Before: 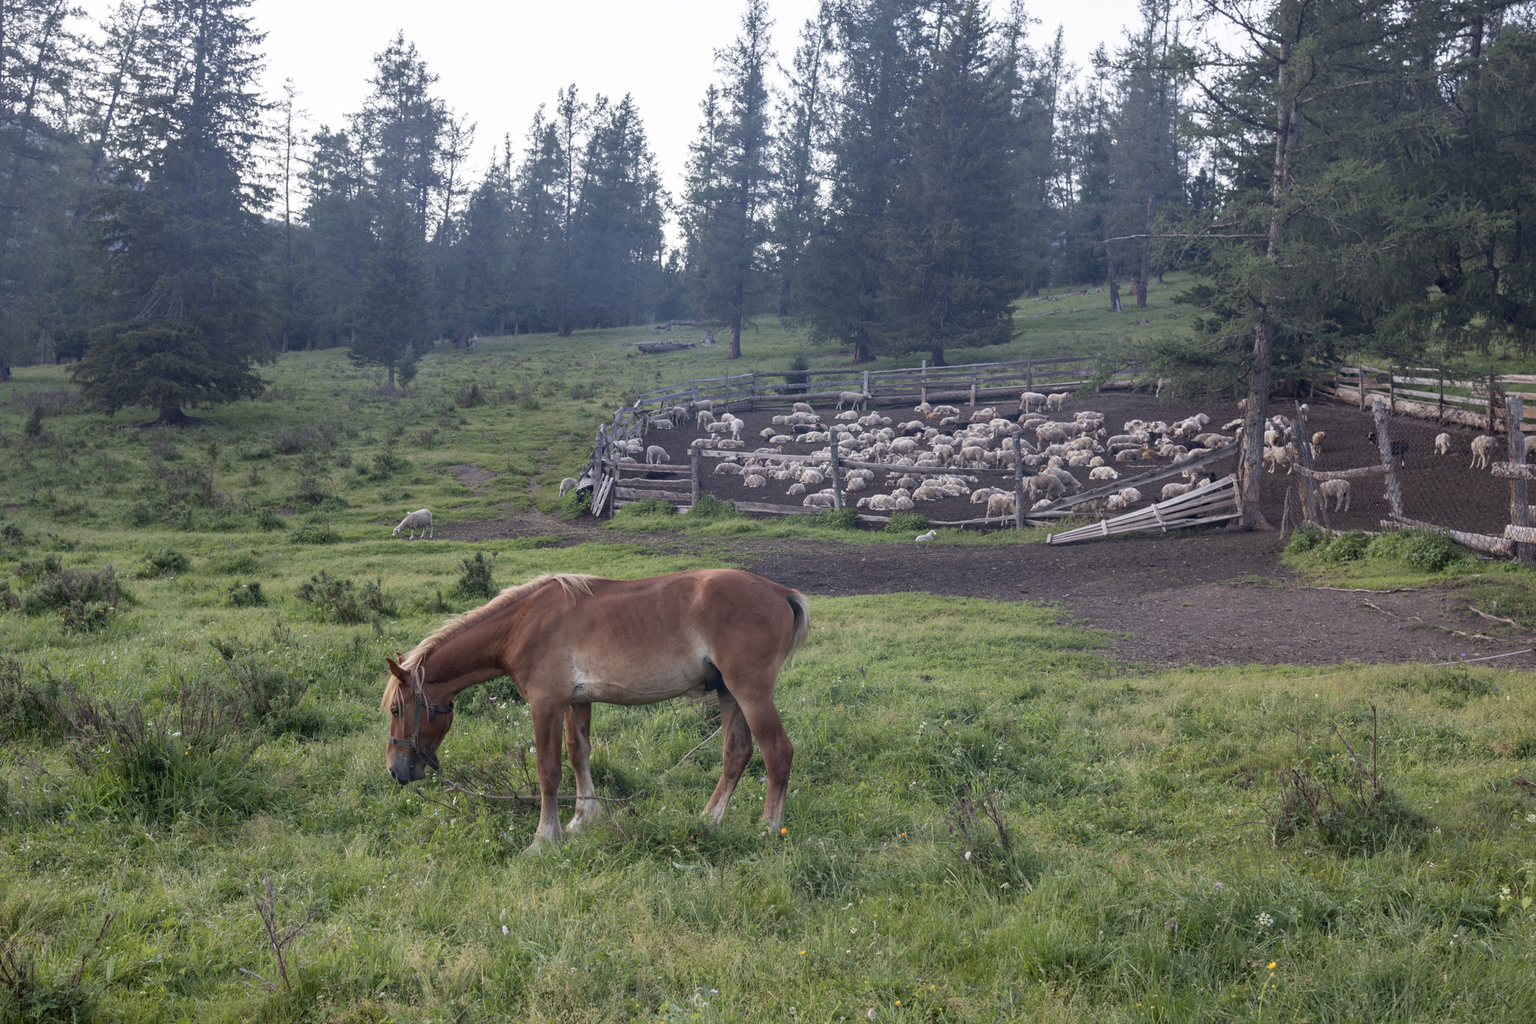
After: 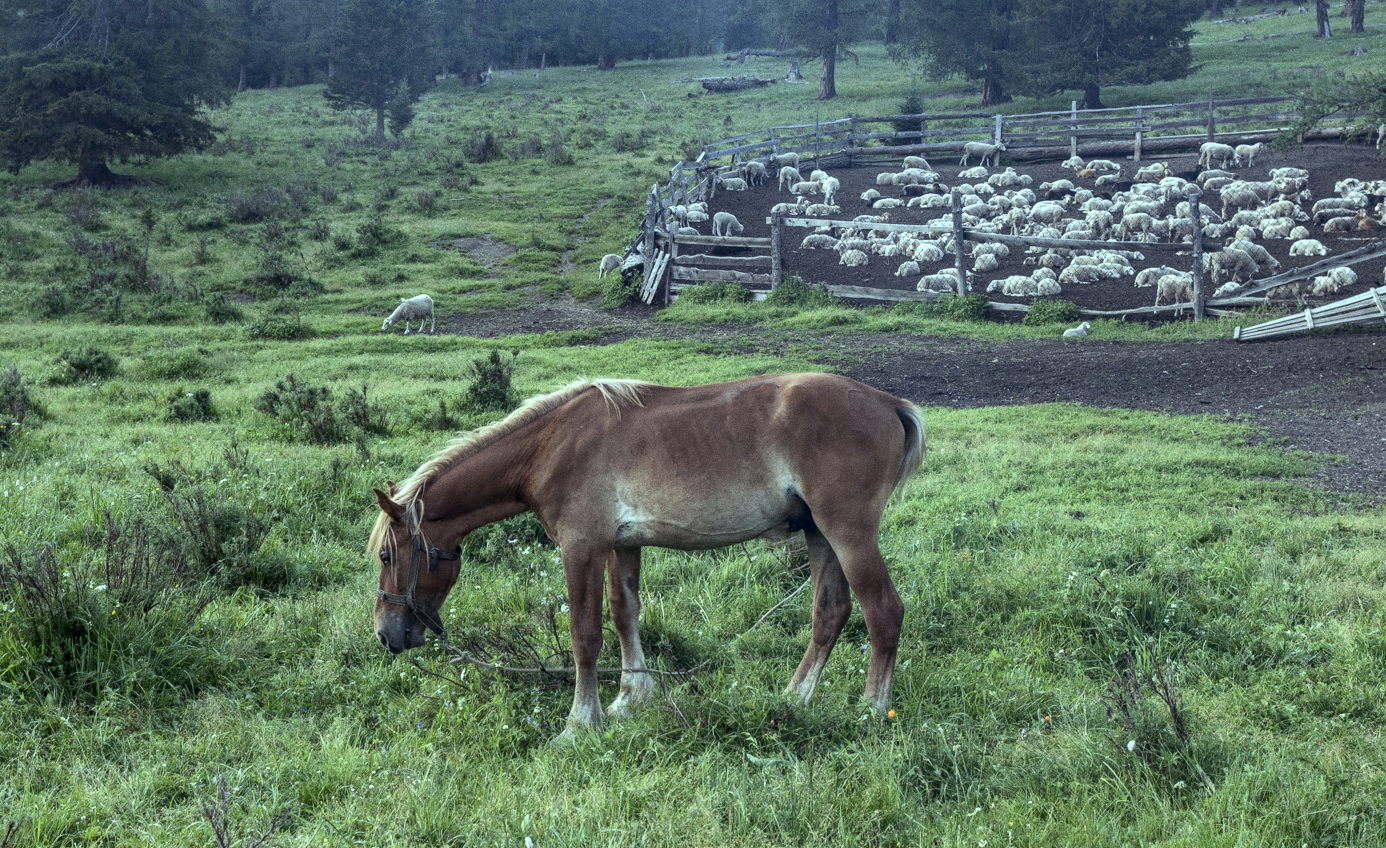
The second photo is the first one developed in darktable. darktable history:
crop: left 6.488%, top 27.668%, right 24.183%, bottom 8.656%
tone equalizer: -8 EV -0.417 EV, -7 EV -0.389 EV, -6 EV -0.333 EV, -5 EV -0.222 EV, -3 EV 0.222 EV, -2 EV 0.333 EV, -1 EV 0.389 EV, +0 EV 0.417 EV, edges refinement/feathering 500, mask exposure compensation -1.57 EV, preserve details no
color balance: mode lift, gamma, gain (sRGB), lift [0.997, 0.979, 1.021, 1.011], gamma [1, 1.084, 0.916, 0.998], gain [1, 0.87, 1.13, 1.101], contrast 4.55%, contrast fulcrum 38.24%, output saturation 104.09%
grain: on, module defaults
white balance: red 1.009, blue 0.985
local contrast: on, module defaults
